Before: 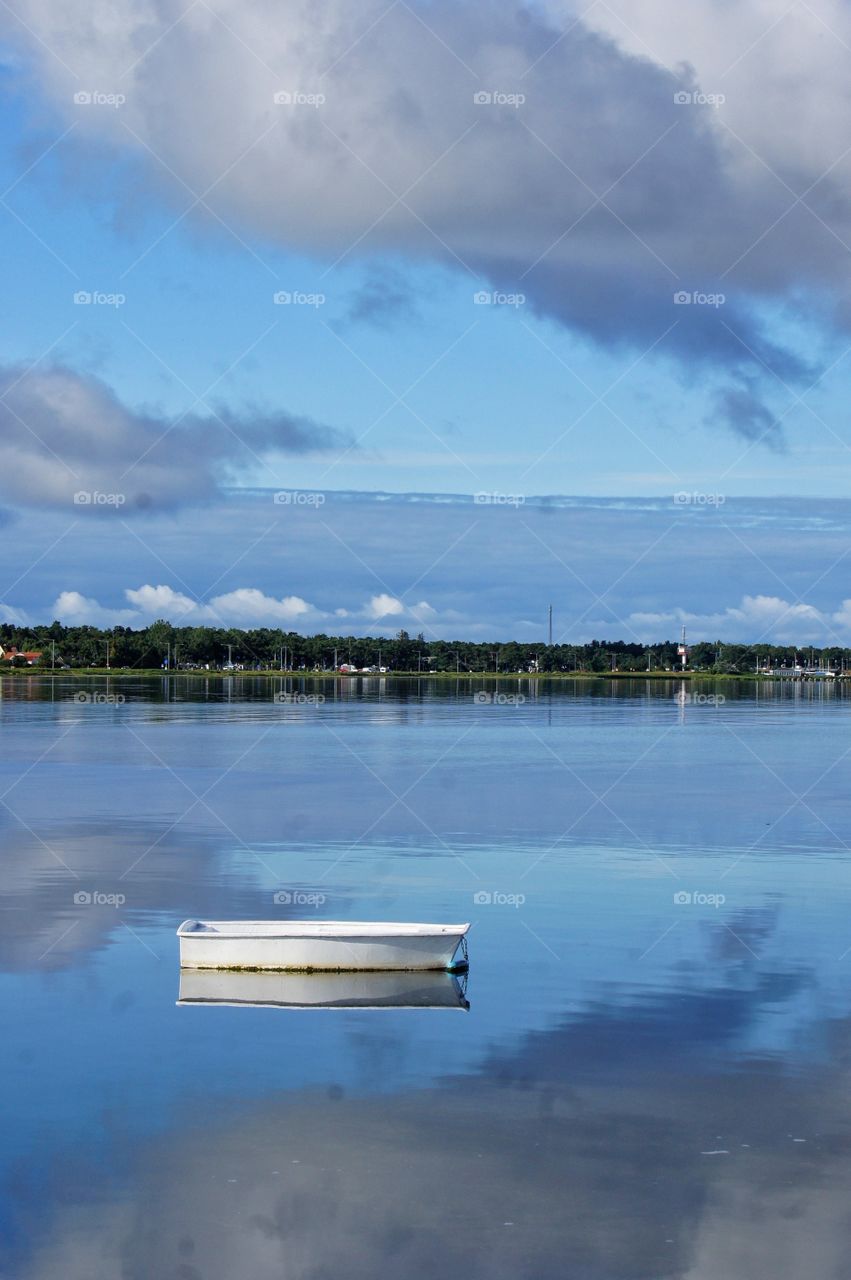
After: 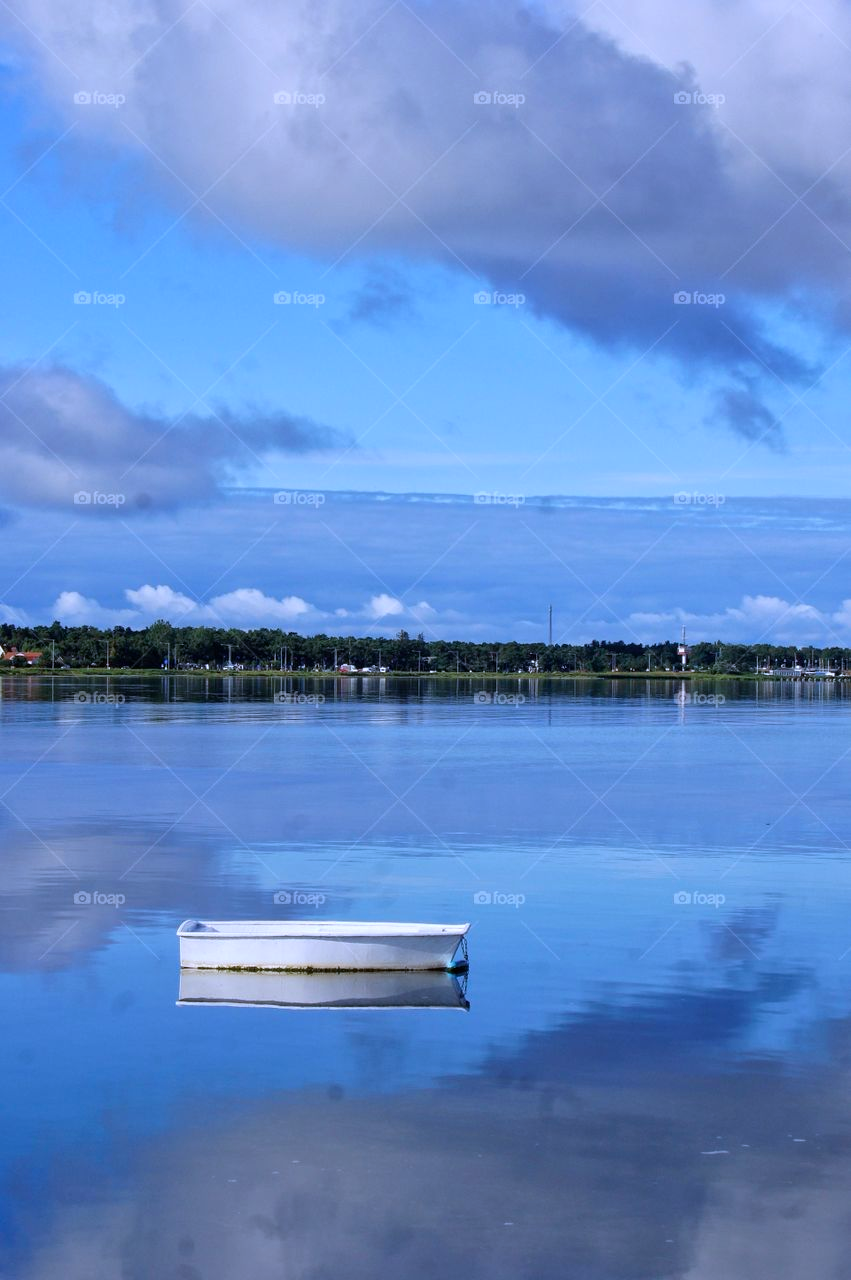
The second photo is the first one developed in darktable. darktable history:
color calibration: illuminant as shot in camera, x 0.377, y 0.393, temperature 4189.32 K
